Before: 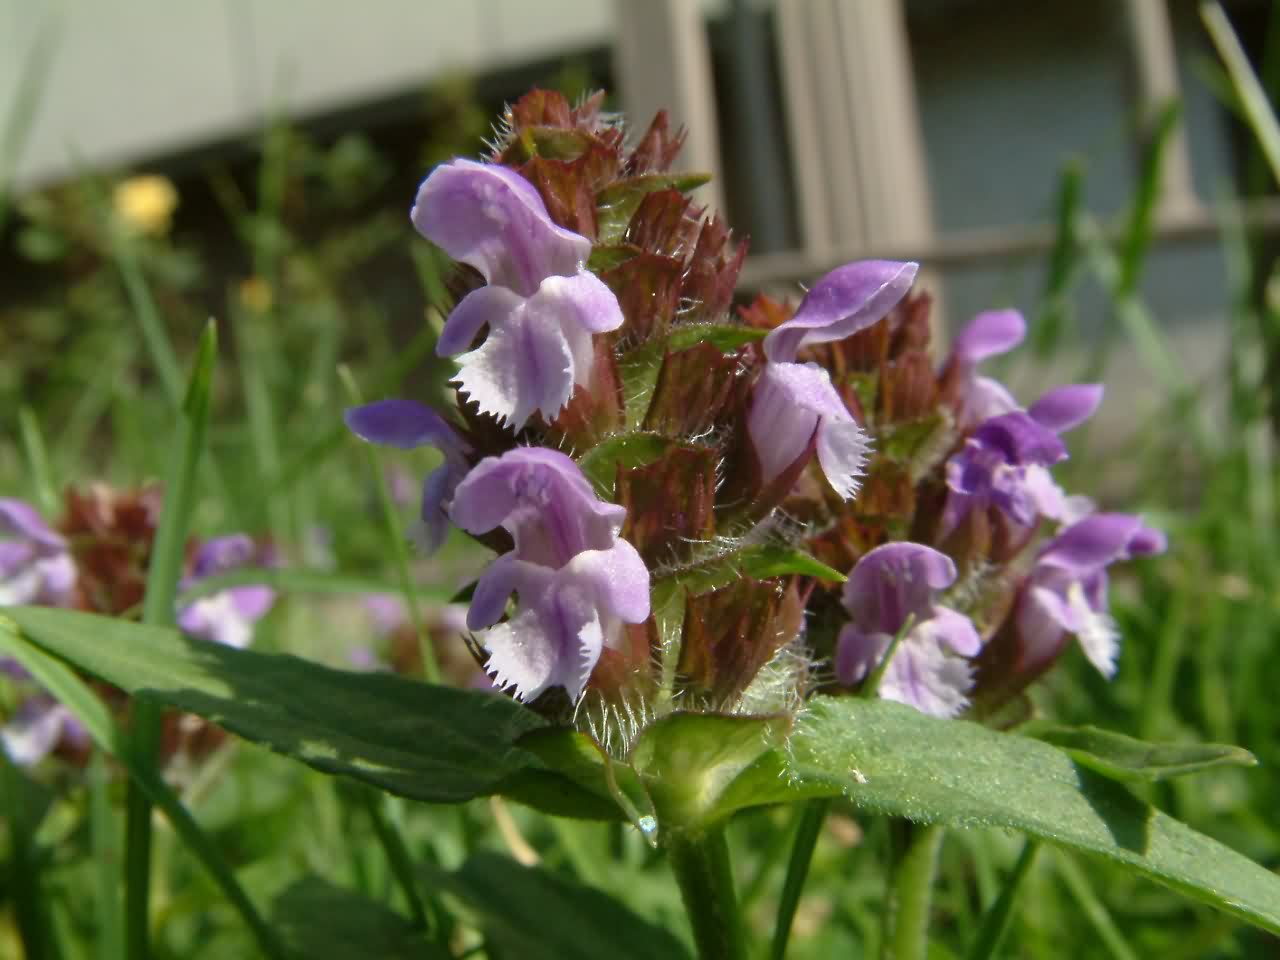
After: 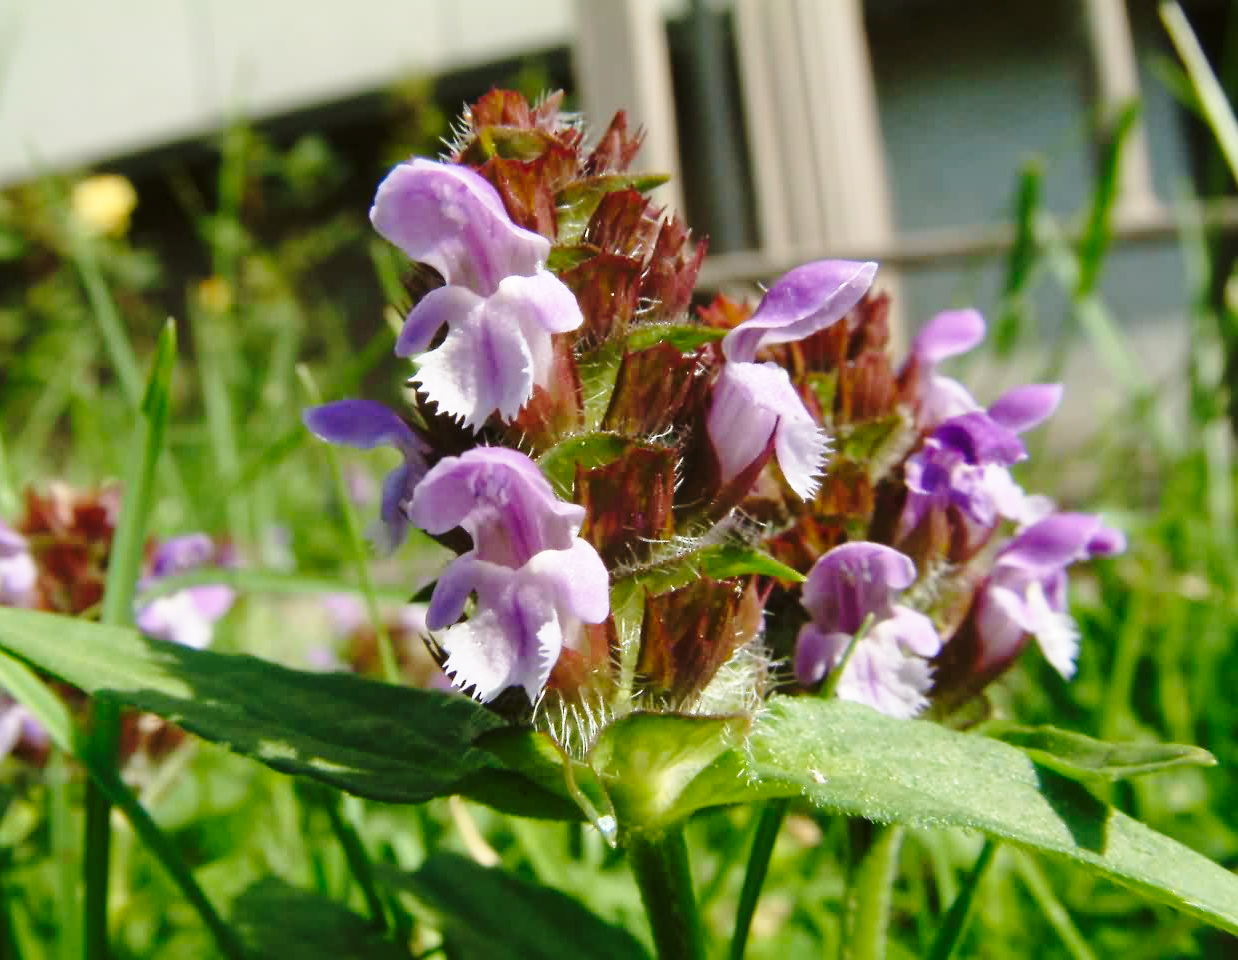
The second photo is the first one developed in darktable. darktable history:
crop and rotate: left 3.238%
base curve: curves: ch0 [(0, 0) (0.028, 0.03) (0.121, 0.232) (0.46, 0.748) (0.859, 0.968) (1, 1)], preserve colors none
